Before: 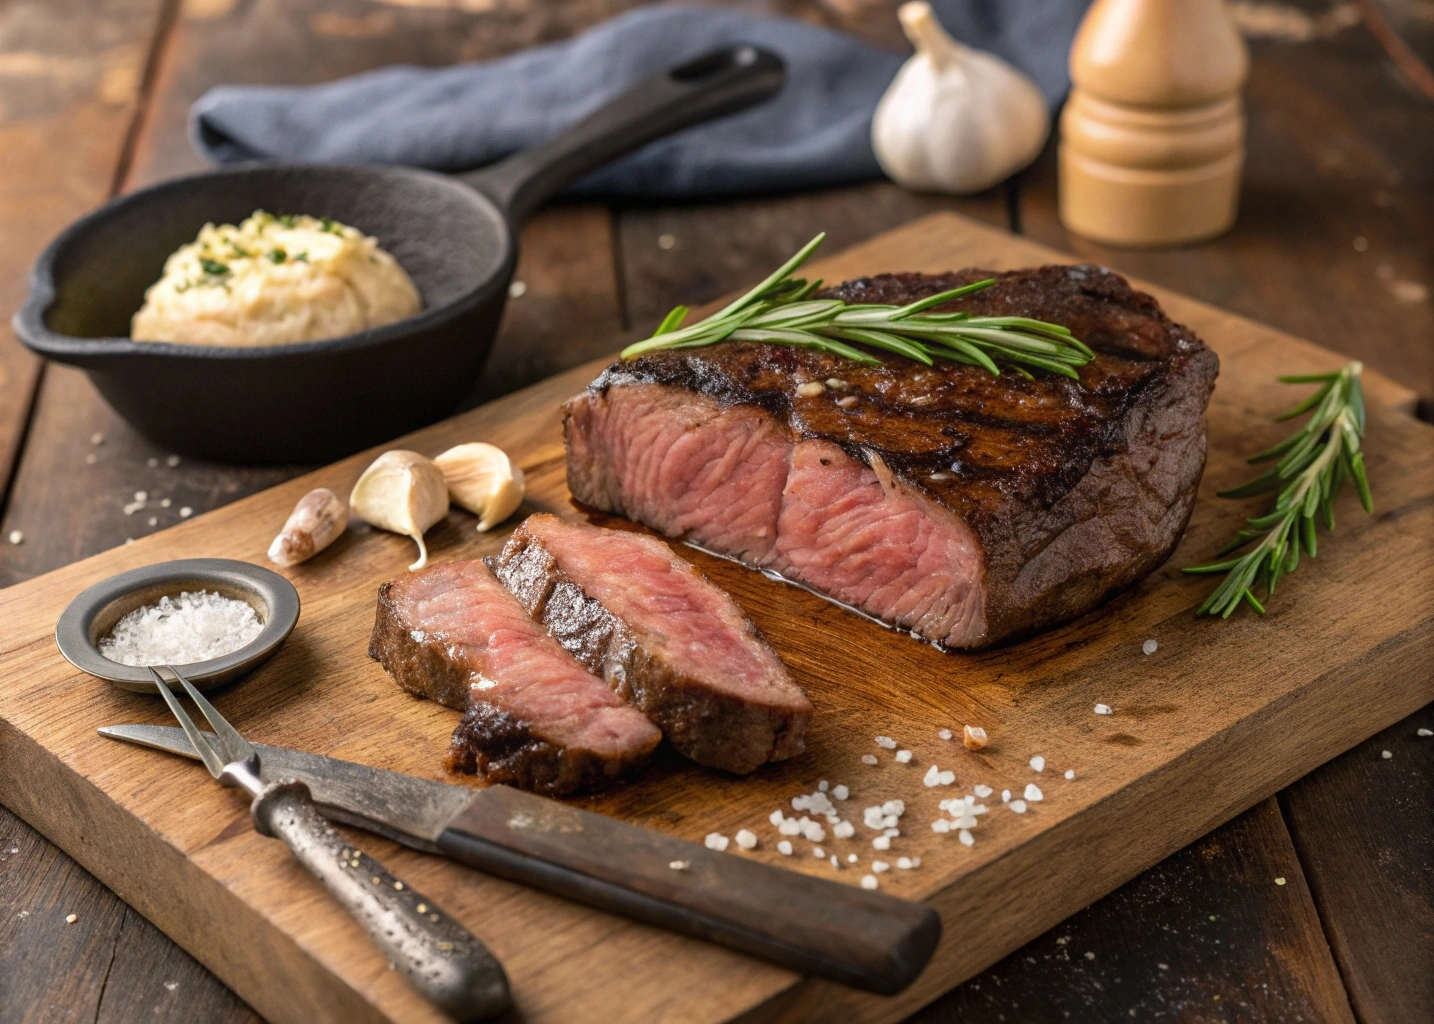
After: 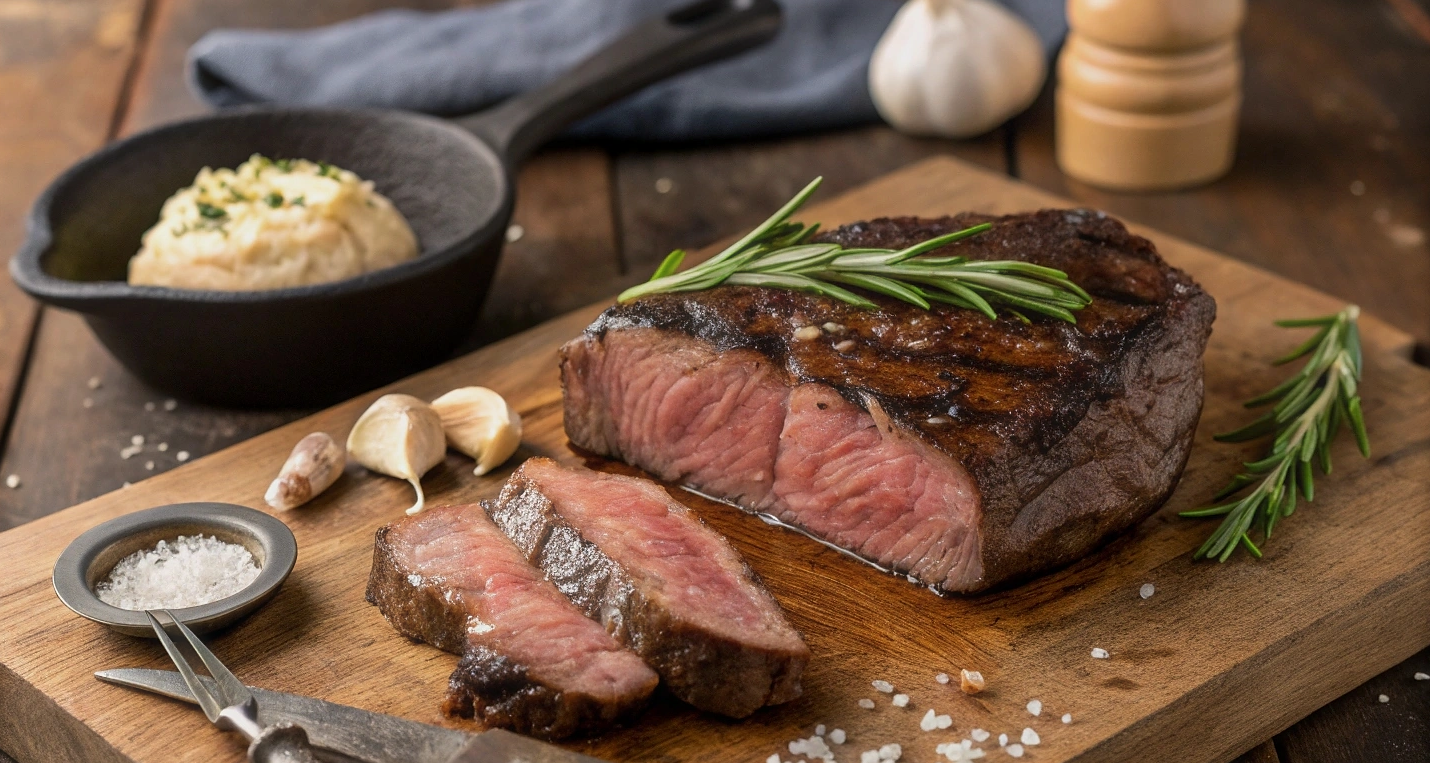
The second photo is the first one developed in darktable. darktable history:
crop: left 0.249%, top 5.471%, bottom 19.929%
exposure: black level correction 0.001, exposure -0.204 EV, compensate exposure bias true, compensate highlight preservation false
haze removal: strength -0.096, compatibility mode true, adaptive false
sharpen: radius 0.994
